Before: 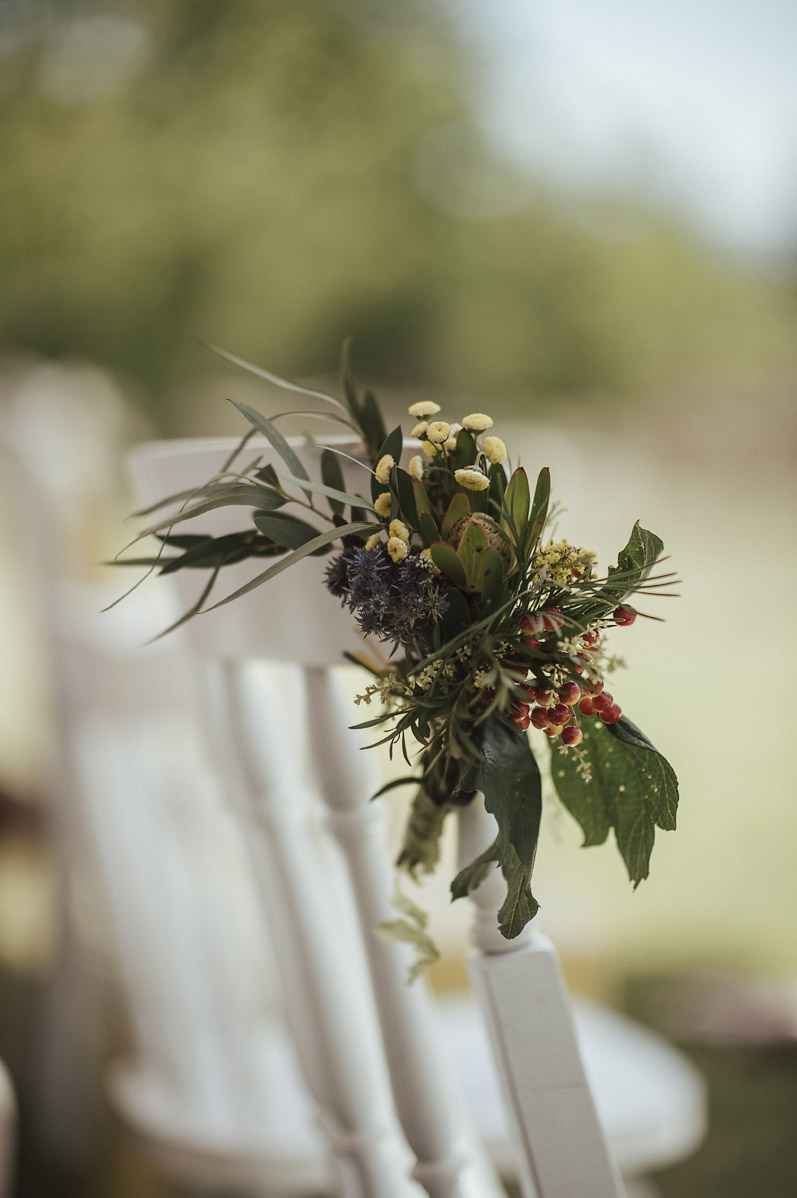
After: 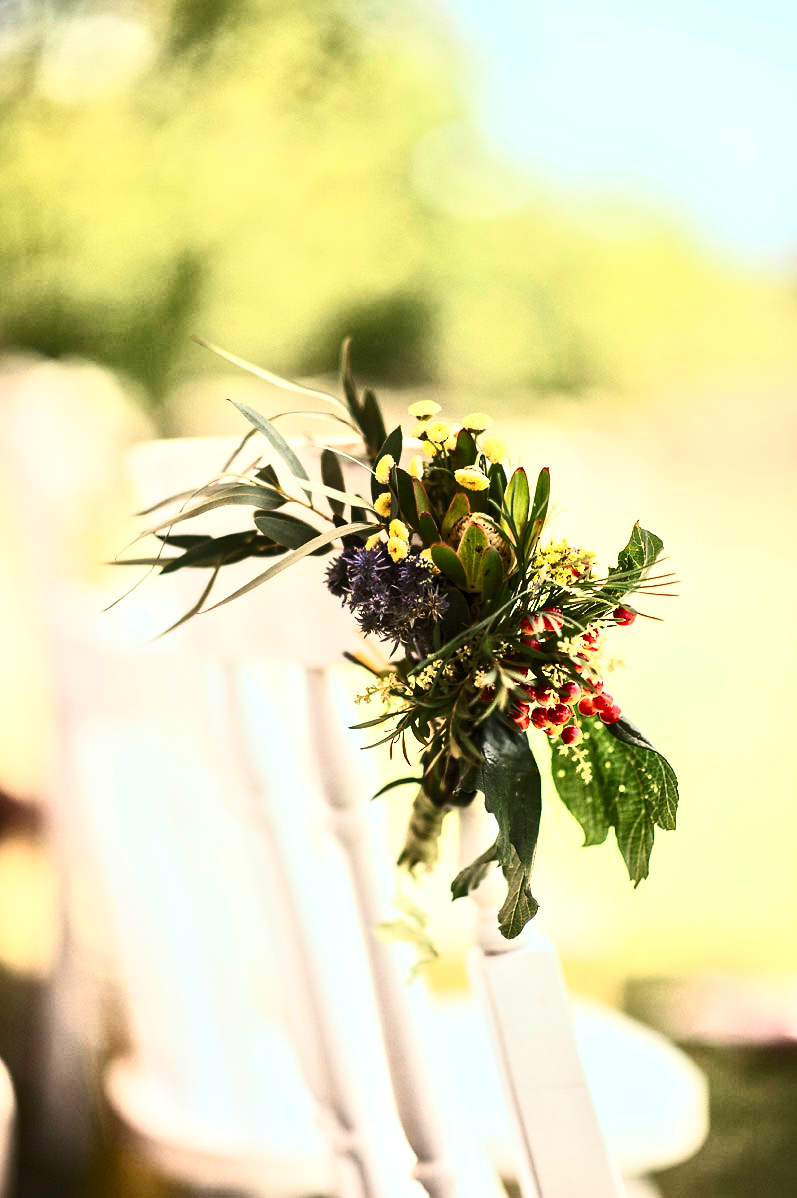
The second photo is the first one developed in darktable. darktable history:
contrast brightness saturation: contrast 0.812, brightness 0.608, saturation 0.574
local contrast: mode bilateral grid, contrast 20, coarseness 19, detail 163%, midtone range 0.2
tone equalizer: -8 EV 0.008 EV, -7 EV -0.028 EV, -6 EV 0.034 EV, -5 EV 0.041 EV, -4 EV 0.261 EV, -3 EV 0.664 EV, -2 EV 0.588 EV, -1 EV 0.193 EV, +0 EV 0.035 EV, mask exposure compensation -0.513 EV
